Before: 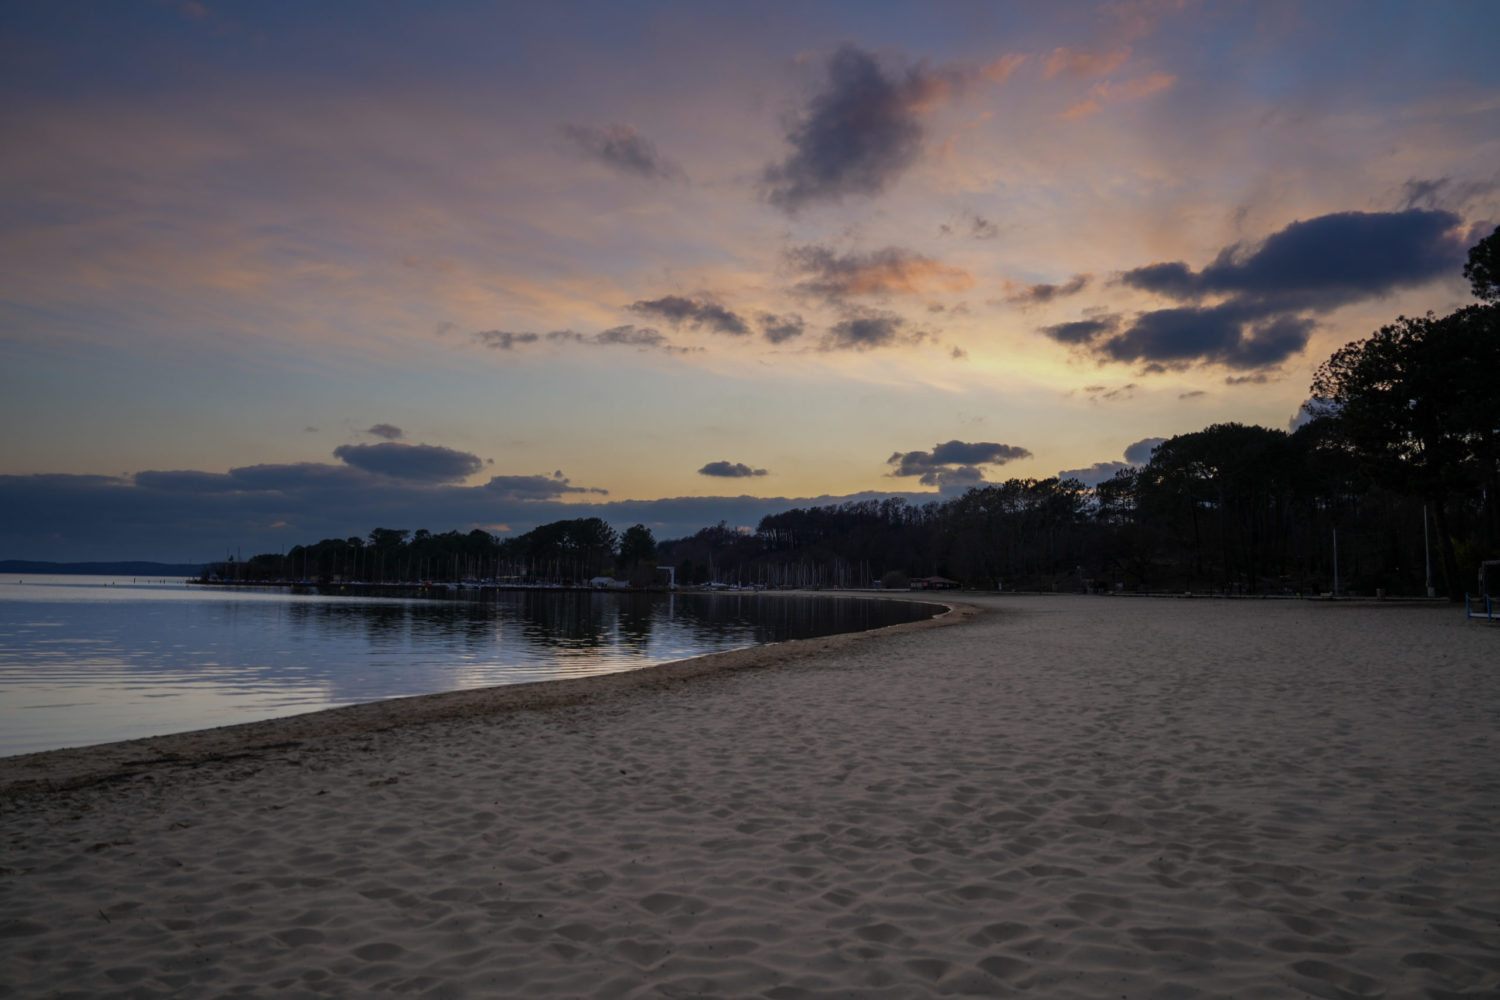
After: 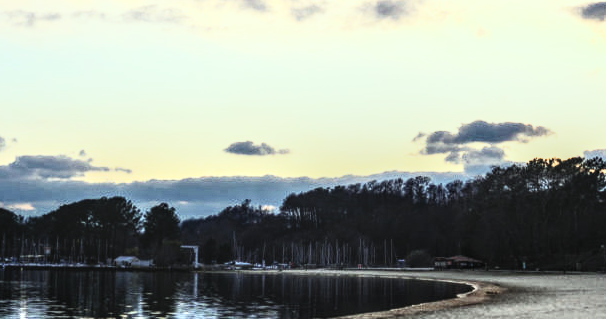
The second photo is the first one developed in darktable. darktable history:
crop: left 31.751%, top 32.172%, right 27.8%, bottom 35.83%
local contrast: highlights 25%, detail 150%
color correction: highlights a* -8, highlights b* 3.1
contrast equalizer: octaves 7, y [[0.6 ×6], [0.55 ×6], [0 ×6], [0 ×6], [0 ×6]], mix -0.2
base curve: curves: ch0 [(0, 0) (0.007, 0.004) (0.027, 0.03) (0.046, 0.07) (0.207, 0.54) (0.442, 0.872) (0.673, 0.972) (1, 1)], preserve colors none
contrast brightness saturation: contrast 0.43, brightness 0.56, saturation -0.19
